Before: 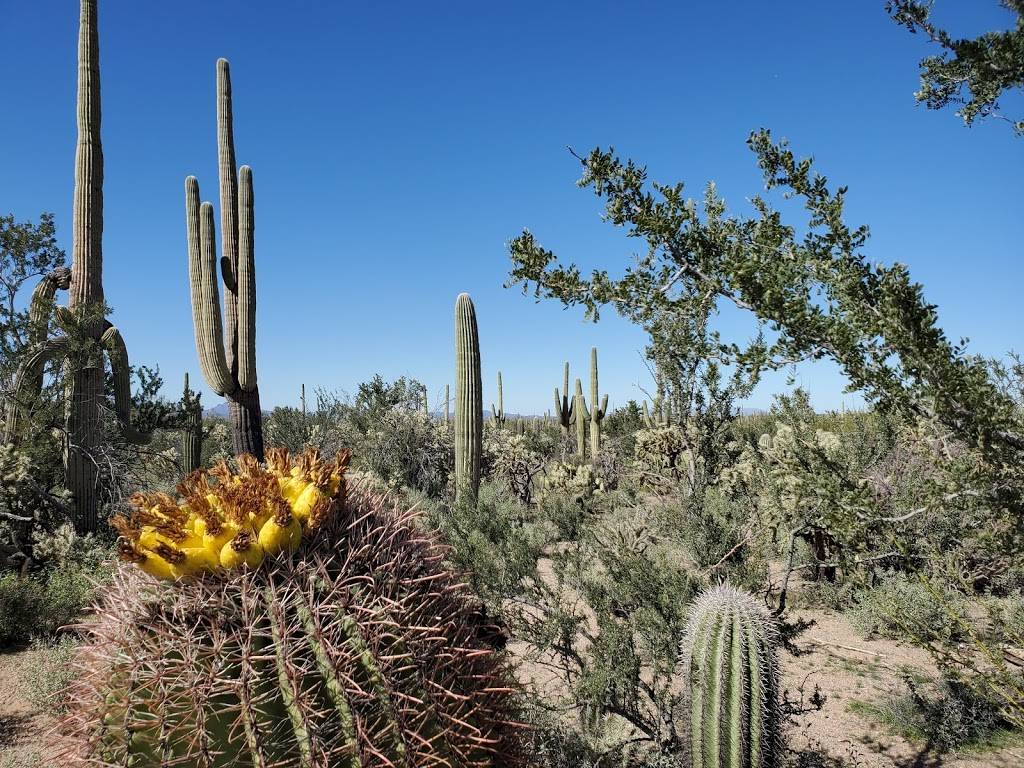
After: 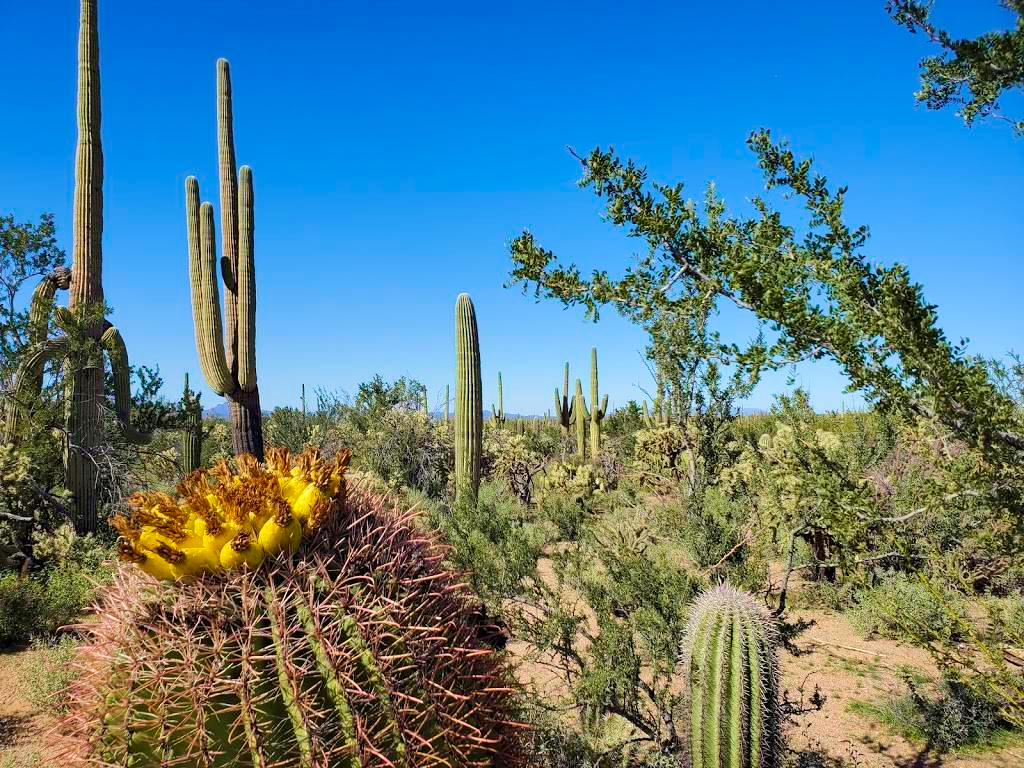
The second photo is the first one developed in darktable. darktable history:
color balance rgb: perceptual saturation grading › global saturation 25%, perceptual brilliance grading › mid-tones 10%, perceptual brilliance grading › shadows 15%, global vibrance 20%
velvia: strength 56%
